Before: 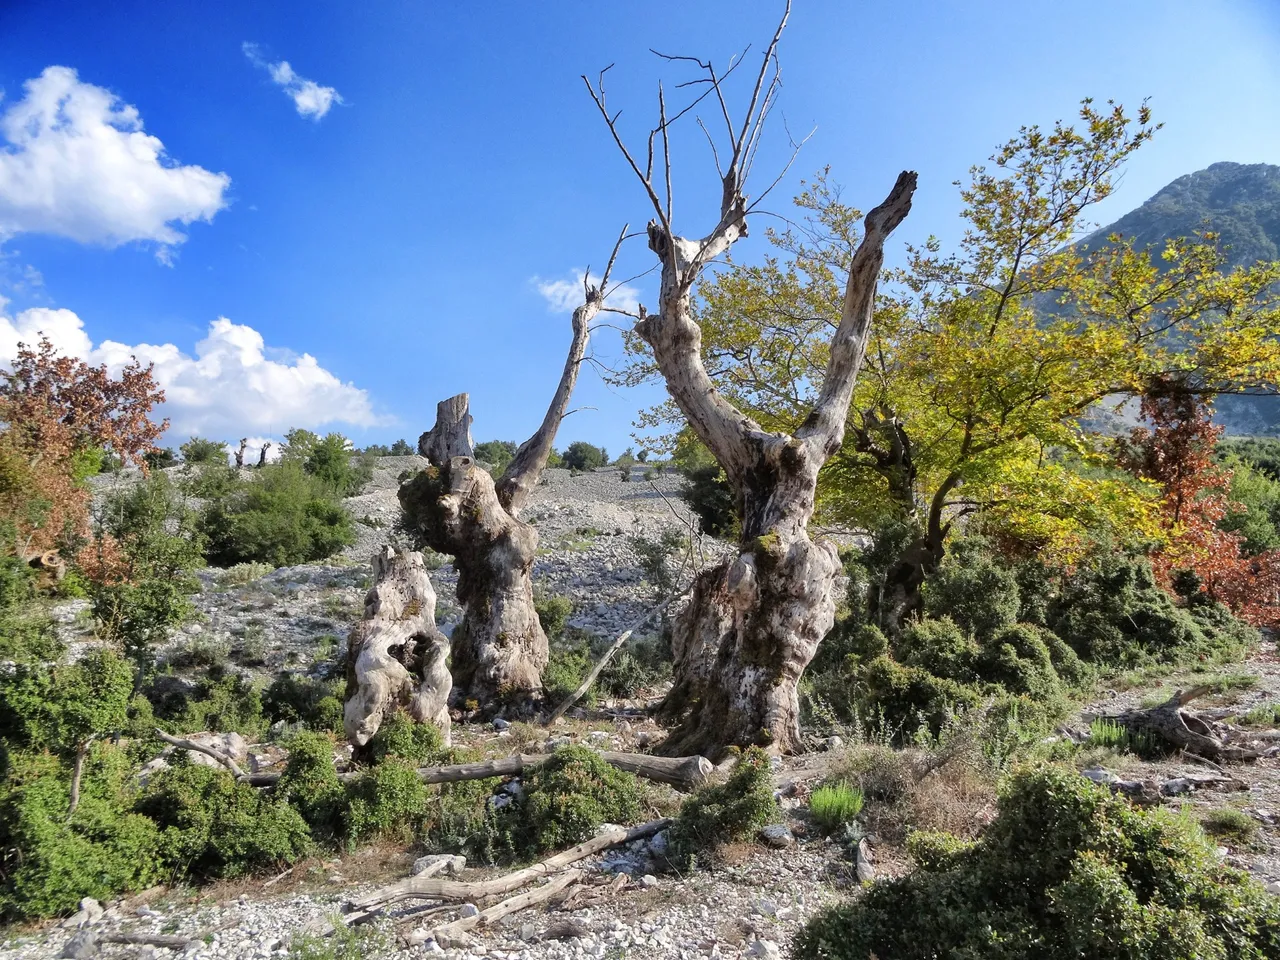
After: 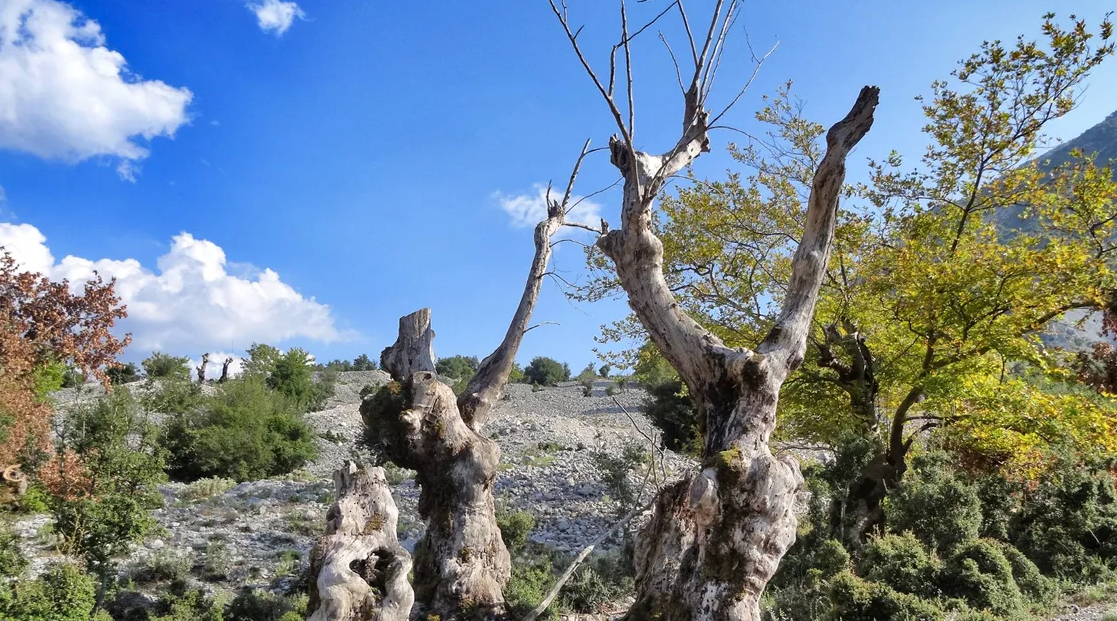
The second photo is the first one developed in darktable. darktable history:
tone equalizer: on, module defaults
shadows and highlights: soften with gaussian
crop: left 3.039%, top 8.871%, right 9.68%, bottom 26.421%
